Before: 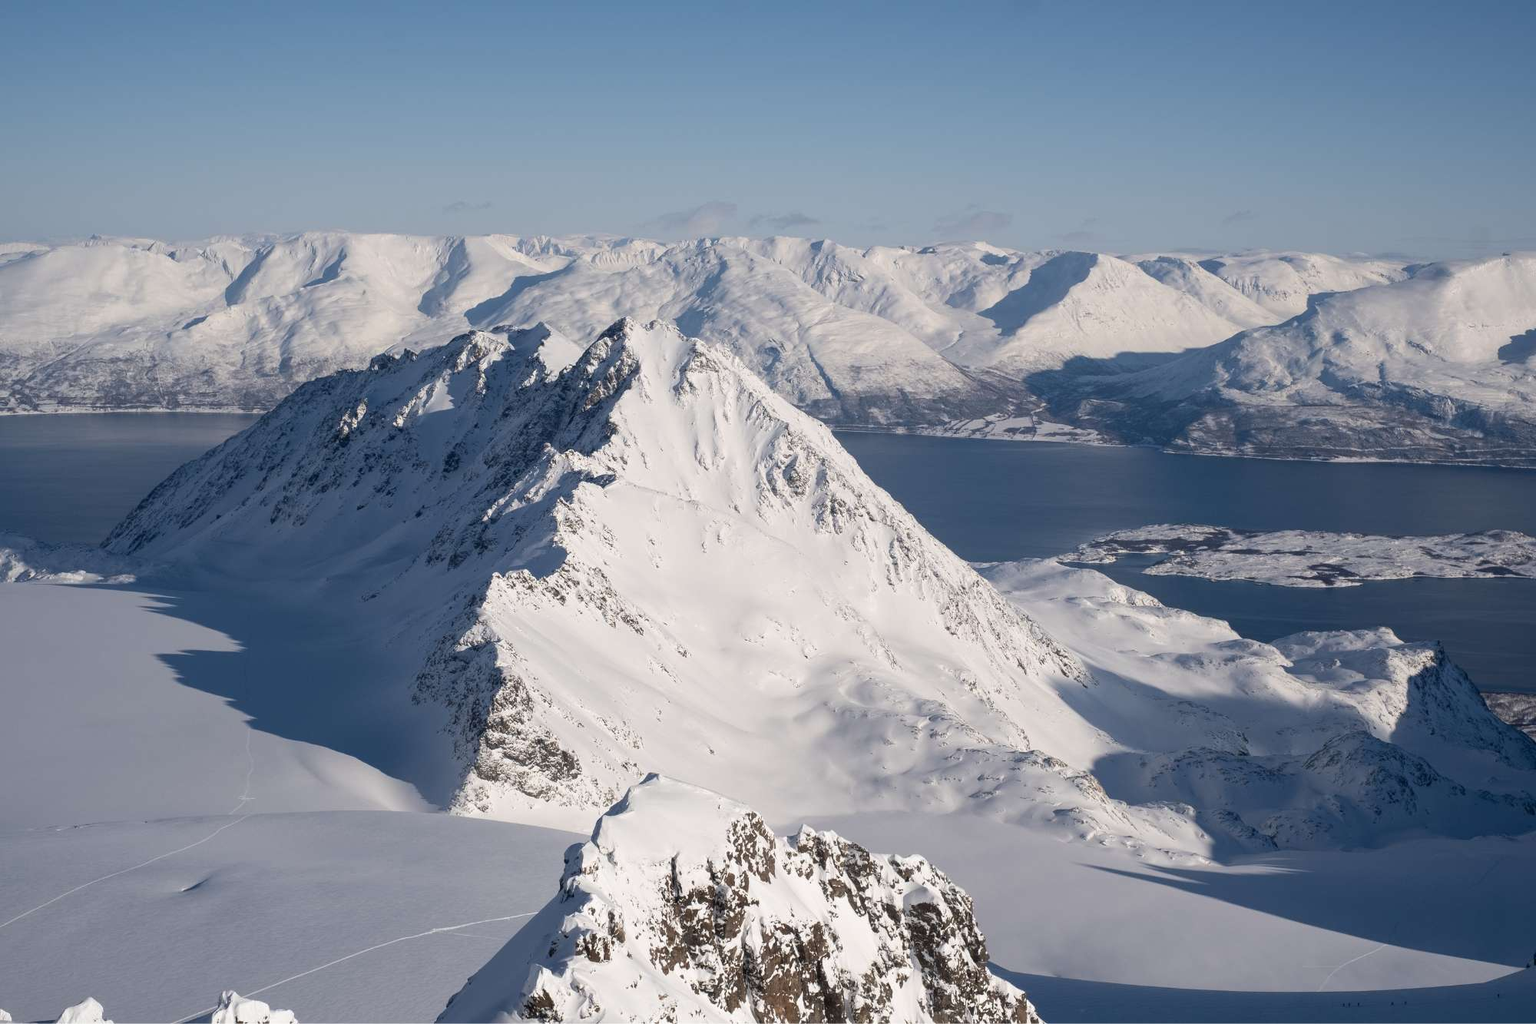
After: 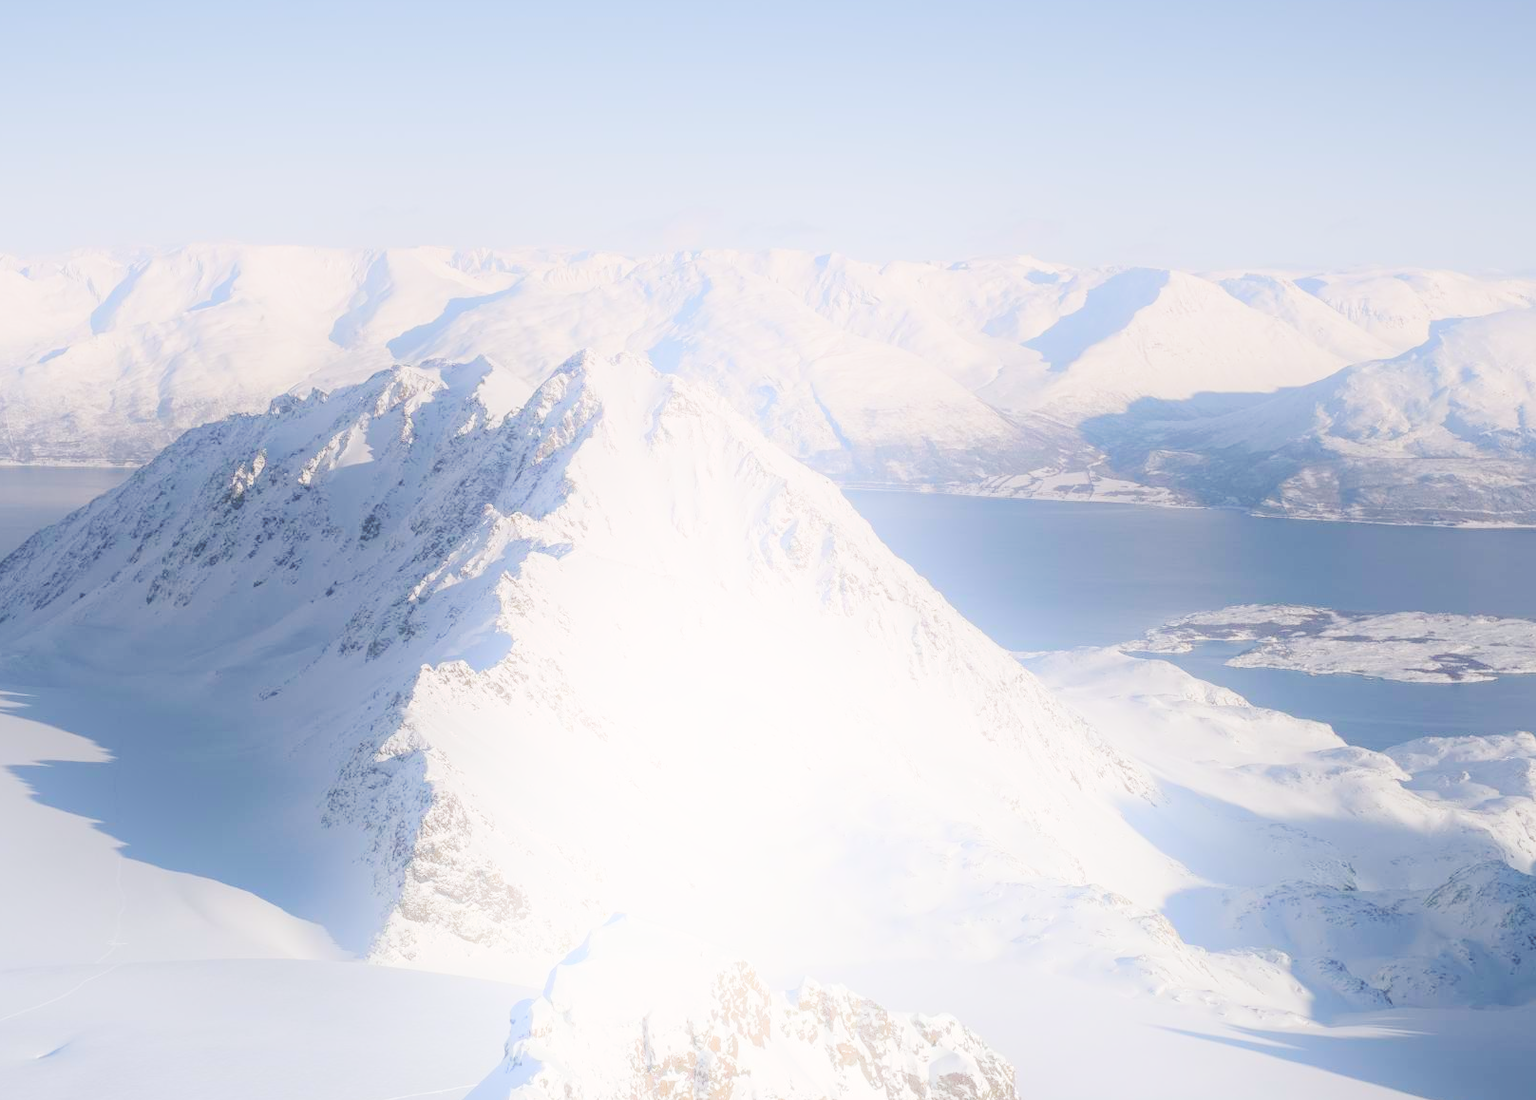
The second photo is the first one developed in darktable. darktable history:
crop: left 9.929%, top 3.475%, right 9.188%, bottom 9.529%
color balance rgb: perceptual saturation grading › global saturation 35%, perceptual saturation grading › highlights -30%, perceptual saturation grading › shadows 35%, perceptual brilliance grading › global brilliance 3%, perceptual brilliance grading › highlights -3%, perceptual brilliance grading › shadows 3%
tone curve: curves: ch0 [(0, 0) (0.003, 0.275) (0.011, 0.288) (0.025, 0.309) (0.044, 0.326) (0.069, 0.346) (0.1, 0.37) (0.136, 0.396) (0.177, 0.432) (0.224, 0.473) (0.277, 0.516) (0.335, 0.566) (0.399, 0.611) (0.468, 0.661) (0.543, 0.711) (0.623, 0.761) (0.709, 0.817) (0.801, 0.867) (0.898, 0.911) (1, 1)], preserve colors none
shadows and highlights: shadows -90, highlights 90, soften with gaussian
graduated density: density 0.38 EV, hardness 21%, rotation -6.11°, saturation 32%
